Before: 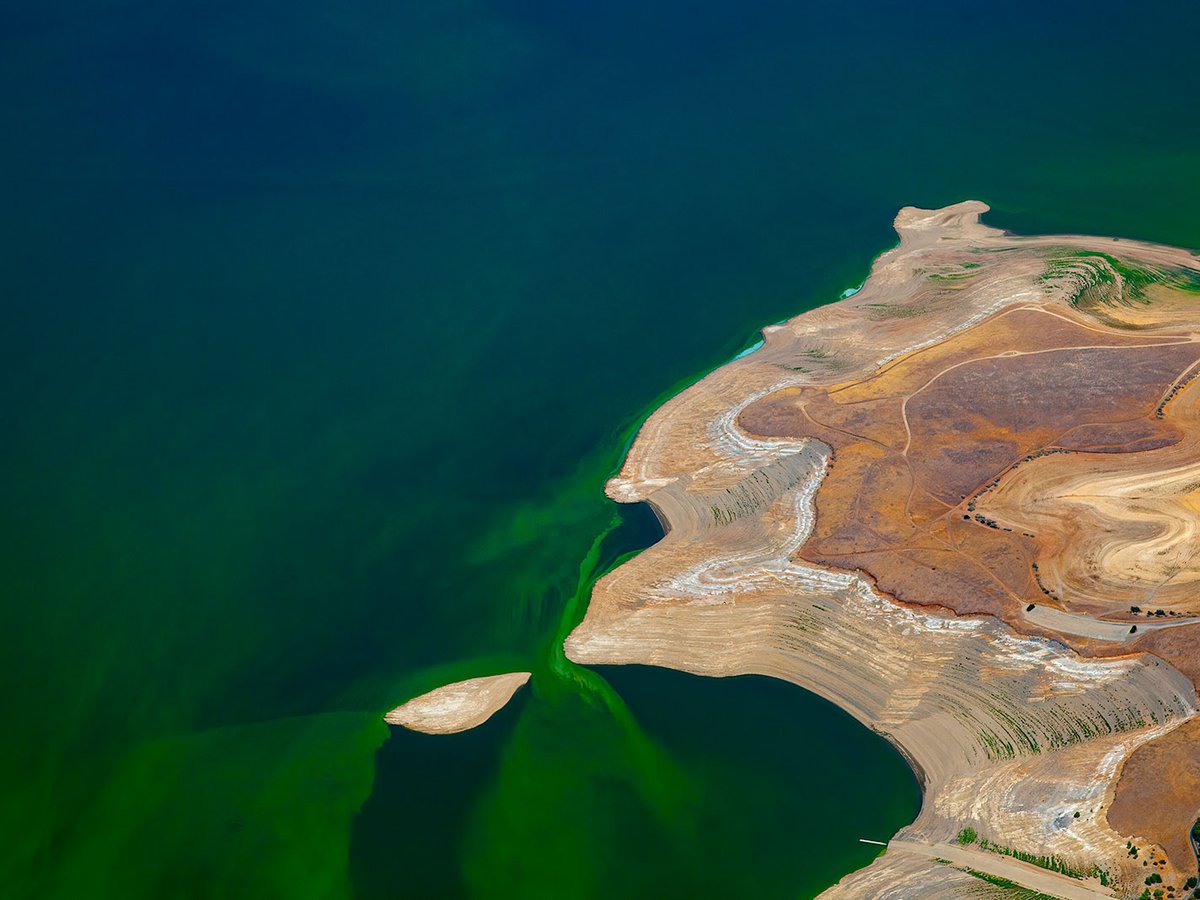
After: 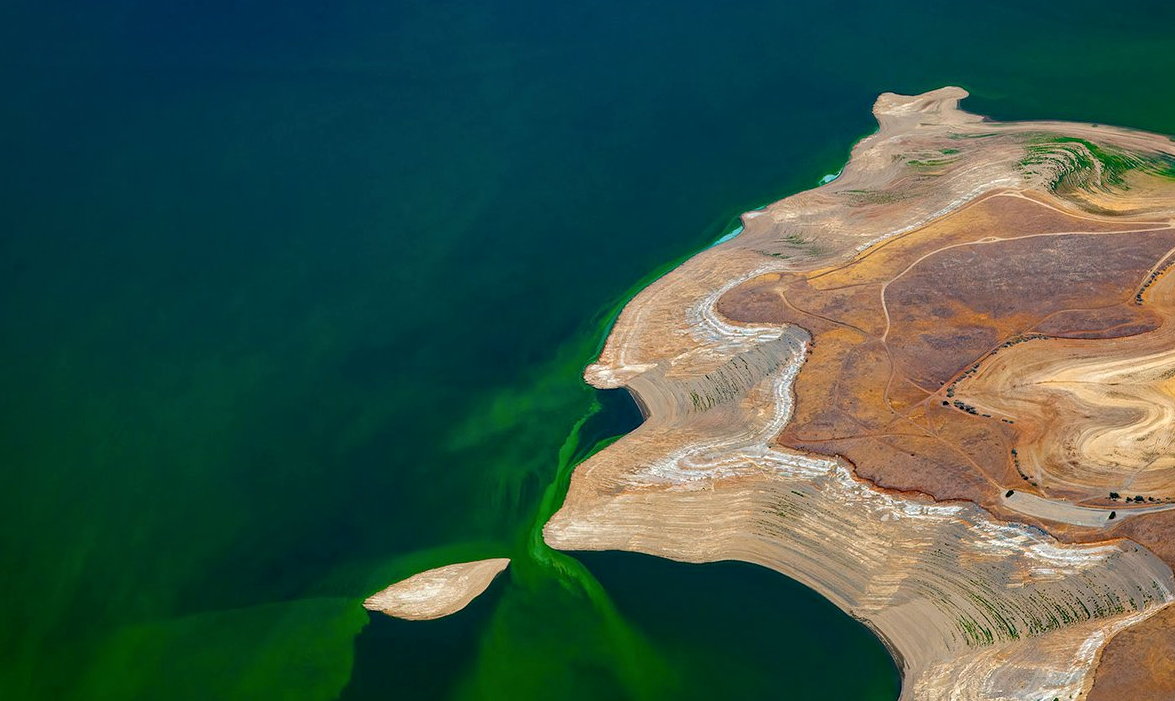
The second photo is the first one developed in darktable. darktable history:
crop and rotate: left 1.818%, top 12.76%, right 0.241%, bottom 9.306%
local contrast: highlights 102%, shadows 103%, detail 120%, midtone range 0.2
